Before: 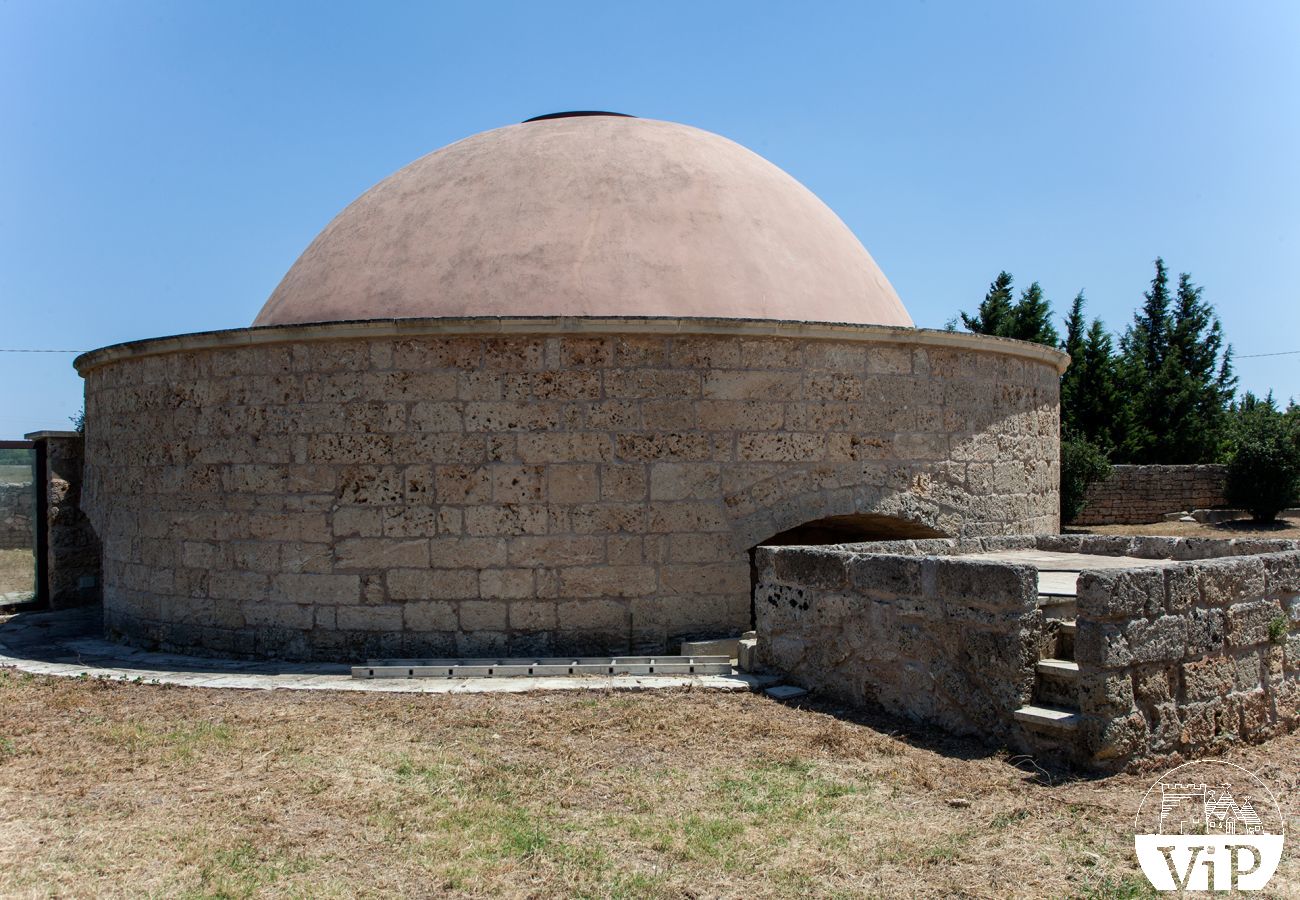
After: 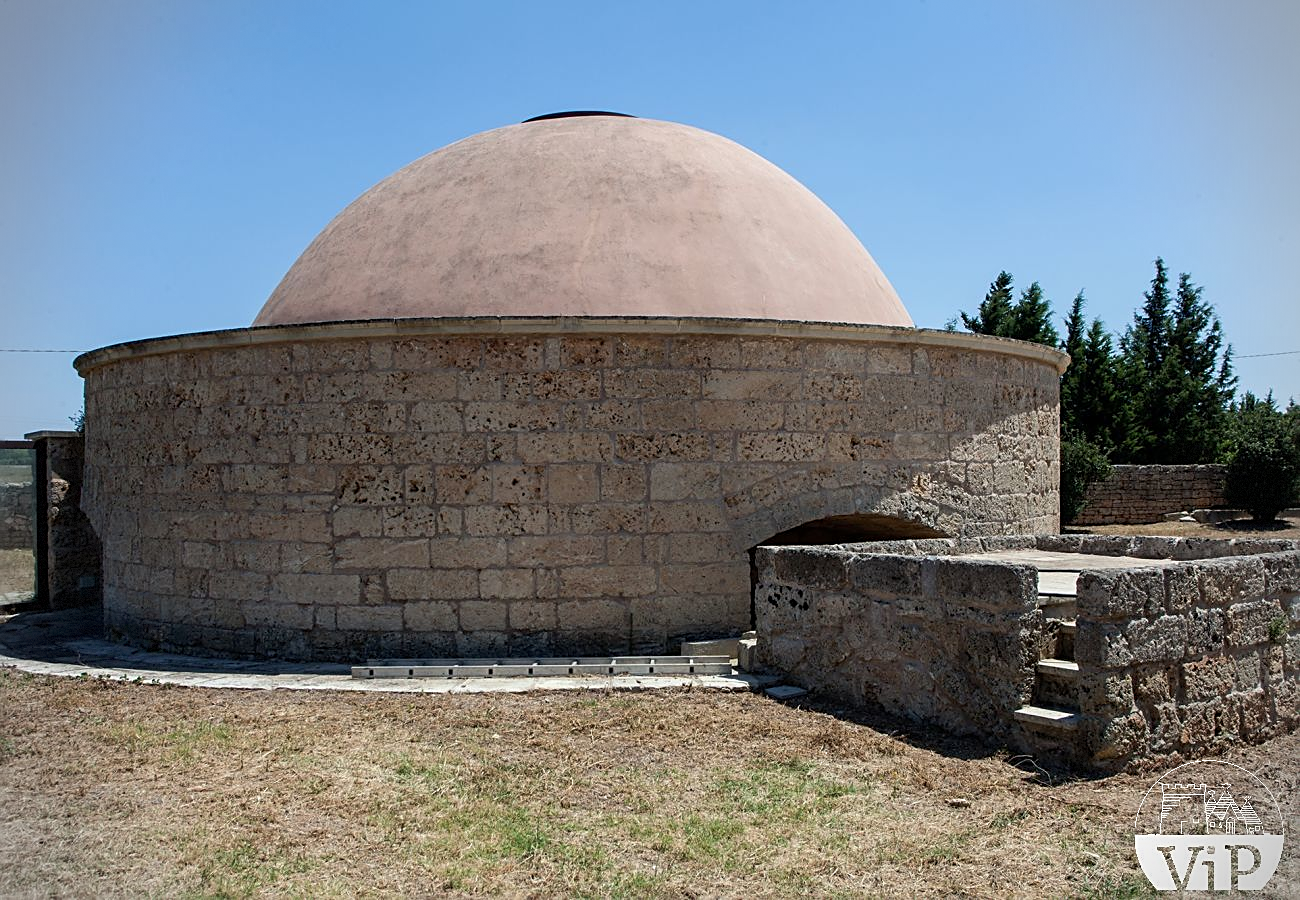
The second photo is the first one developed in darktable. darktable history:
sharpen: on, module defaults
vignetting: dithering 8-bit output, unbound false
